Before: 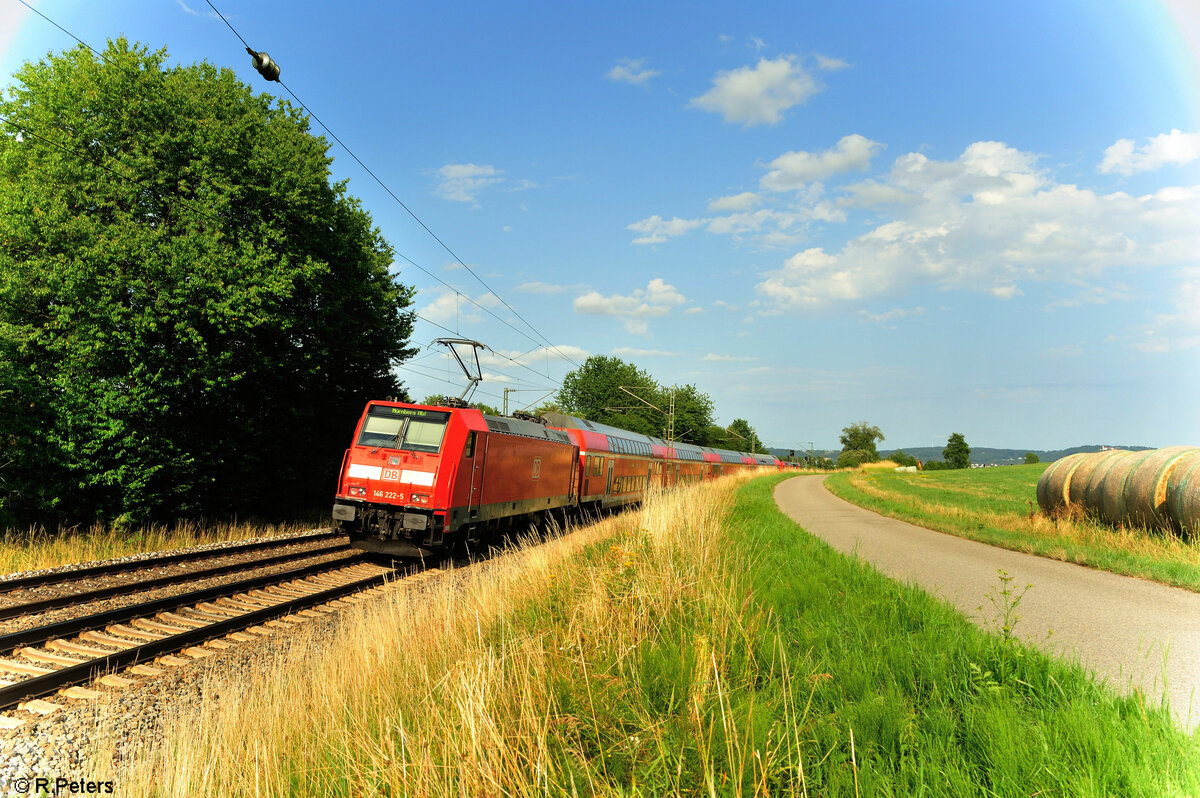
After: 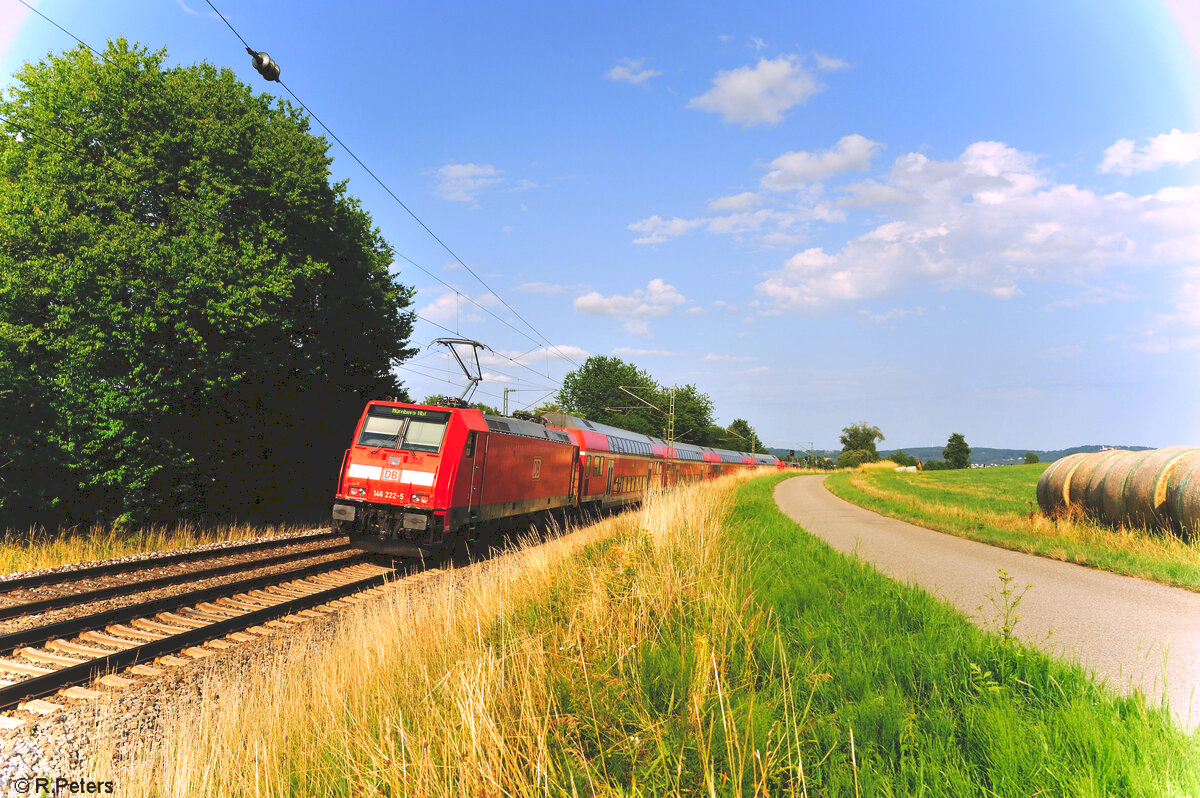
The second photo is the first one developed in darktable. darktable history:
white balance: red 1.066, blue 1.119
tone curve: curves: ch0 [(0, 0) (0.003, 0.156) (0.011, 0.156) (0.025, 0.157) (0.044, 0.164) (0.069, 0.172) (0.1, 0.181) (0.136, 0.191) (0.177, 0.214) (0.224, 0.245) (0.277, 0.285) (0.335, 0.333) (0.399, 0.387) (0.468, 0.471) (0.543, 0.556) (0.623, 0.648) (0.709, 0.734) (0.801, 0.809) (0.898, 0.891) (1, 1)], preserve colors none
